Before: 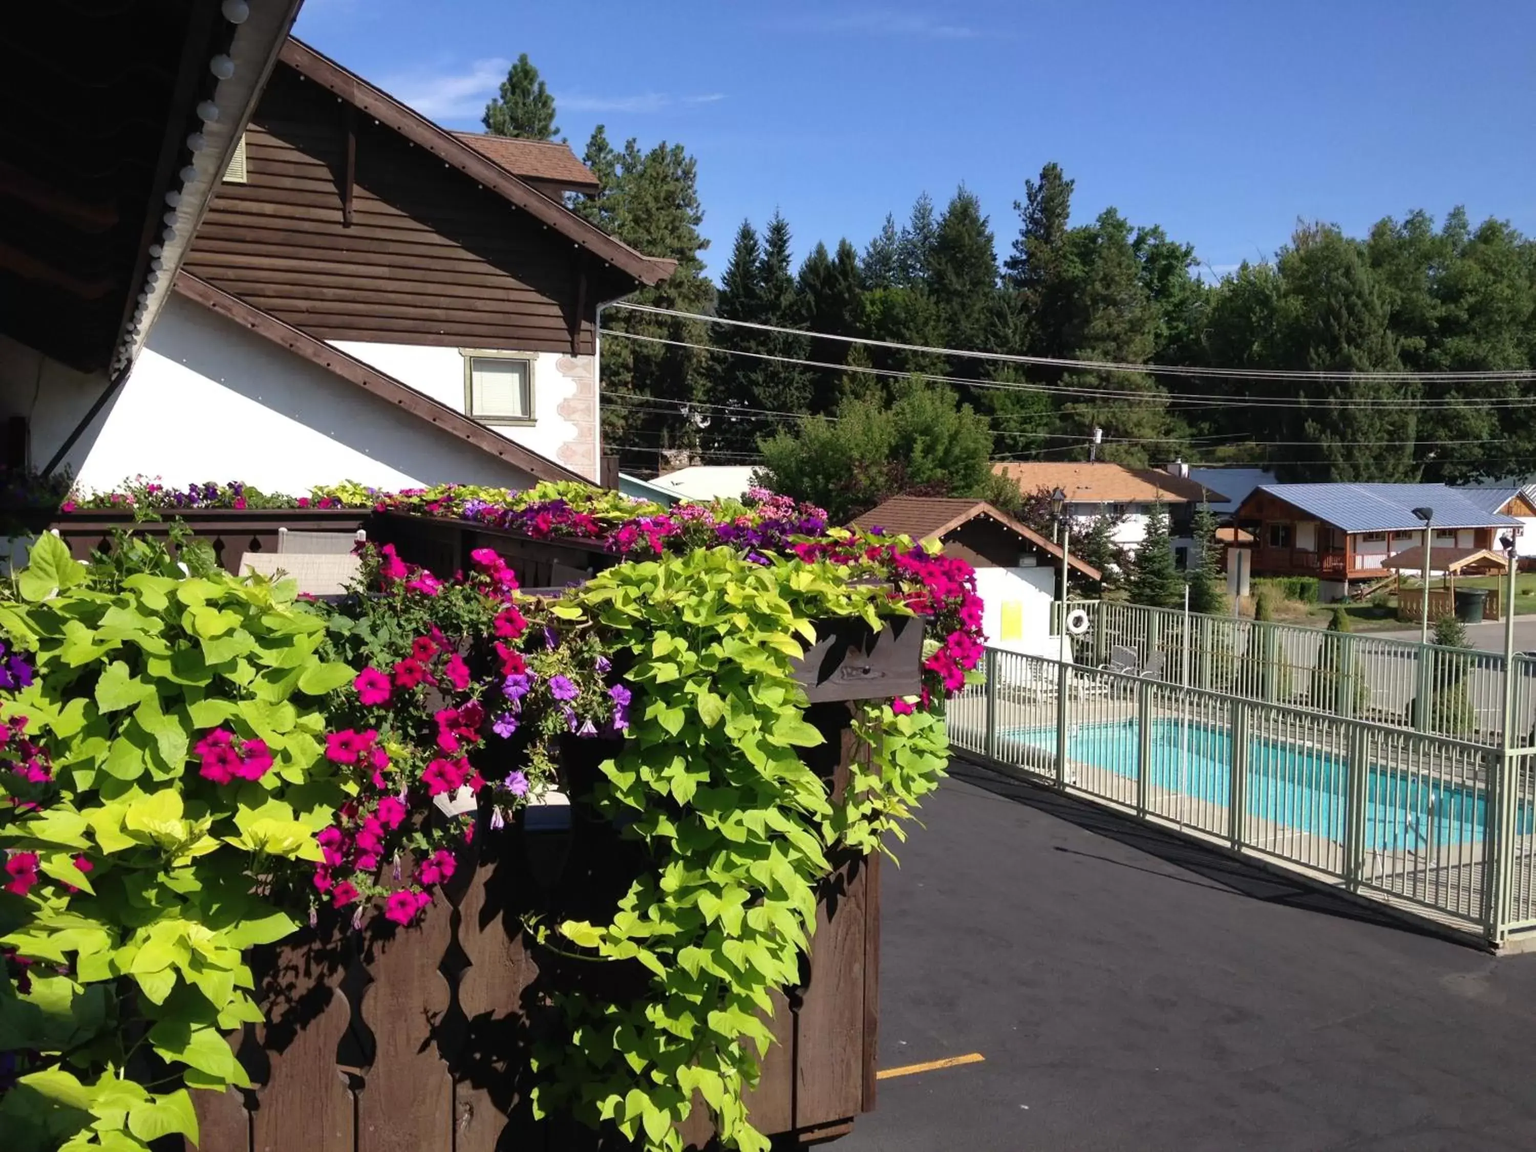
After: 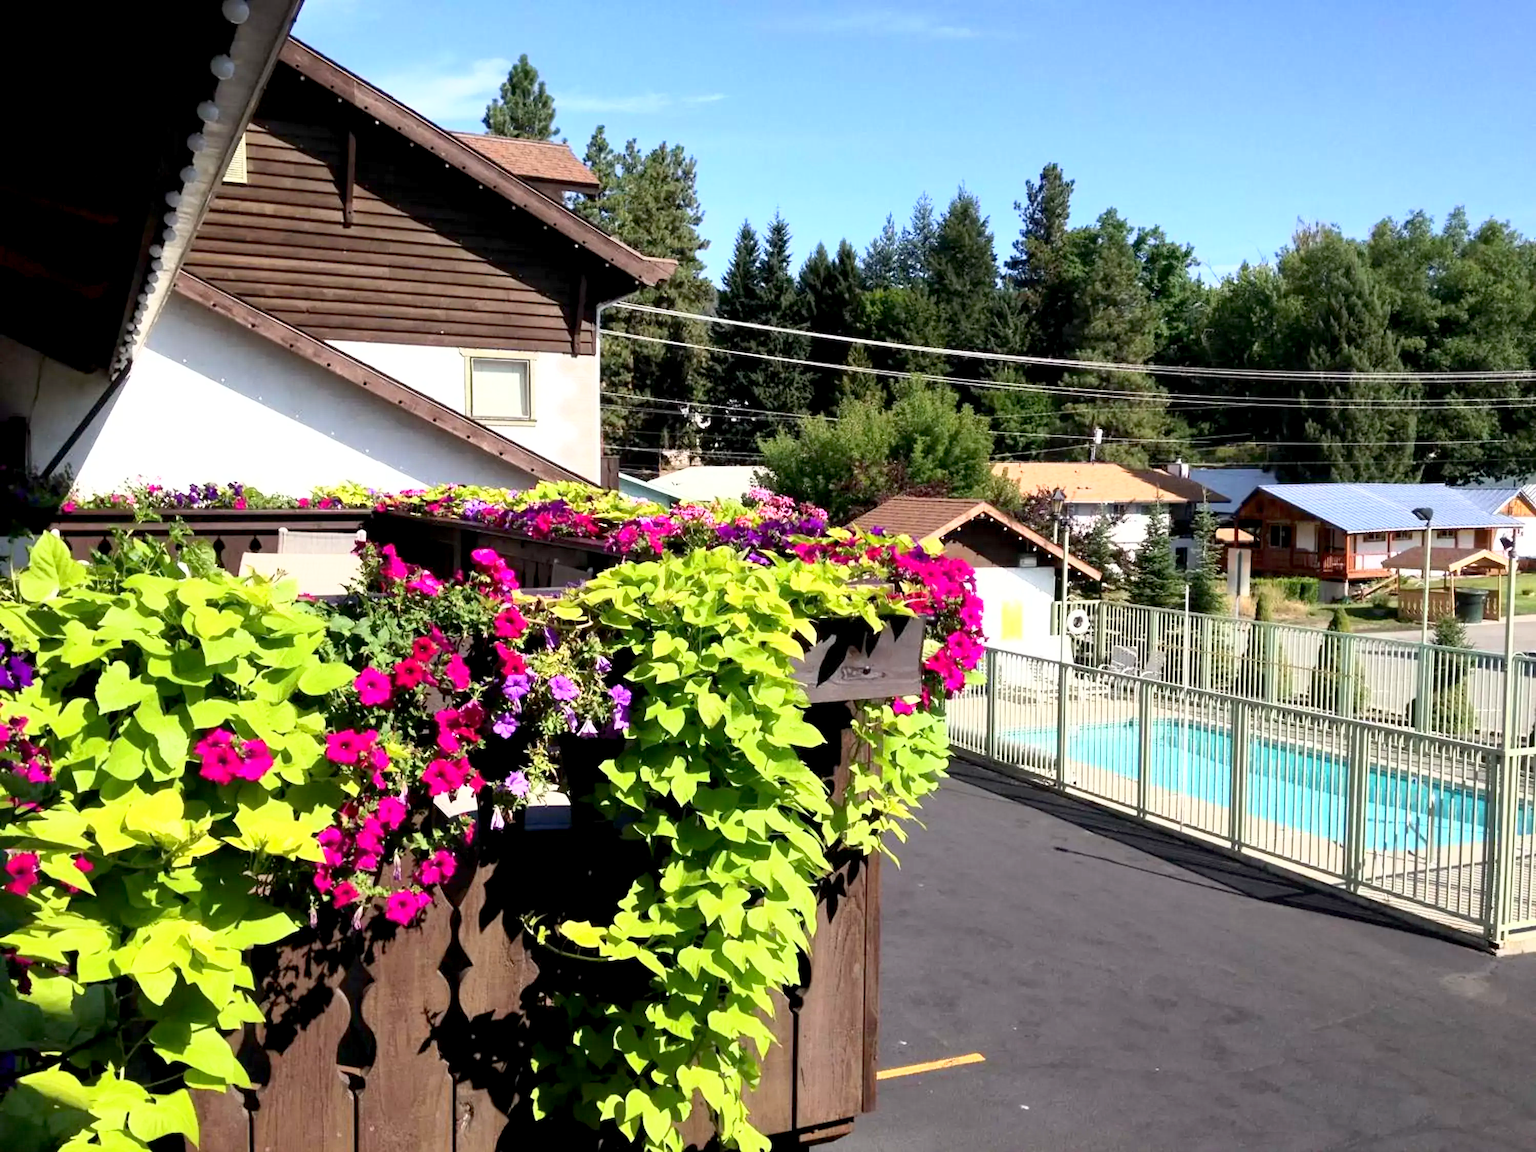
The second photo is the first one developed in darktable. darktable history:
base curve: curves: ch0 [(0, 0) (0.495, 0.917) (1, 1)]
exposure: black level correction 0.005, exposure 0.003 EV, compensate highlight preservation false
